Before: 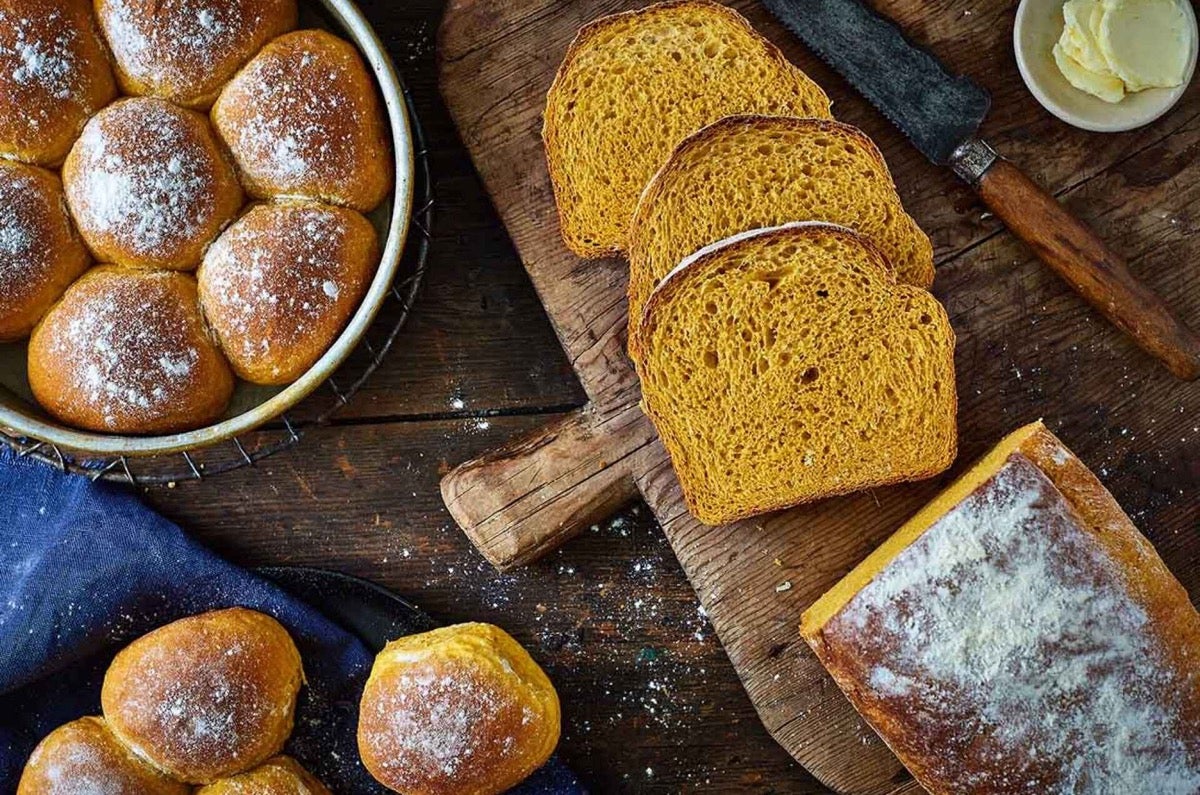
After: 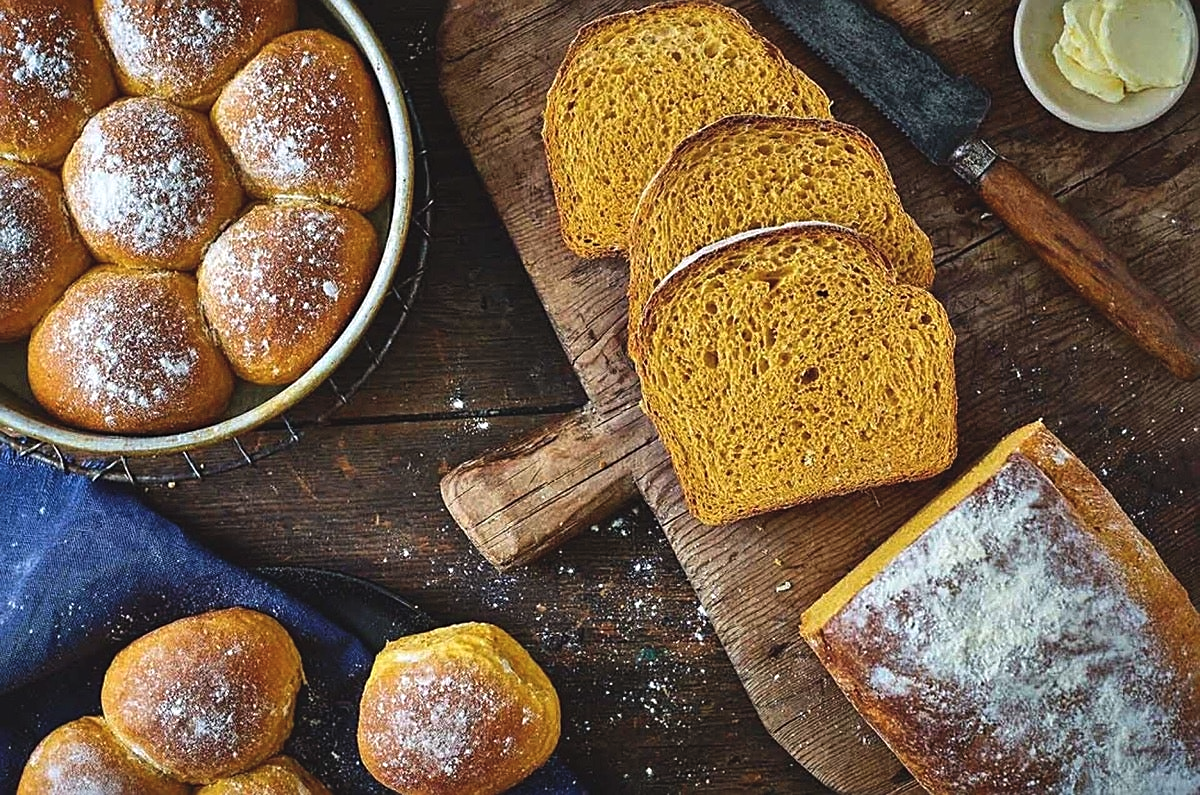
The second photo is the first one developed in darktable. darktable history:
exposure: black level correction -0.007, exposure 0.069 EV, compensate highlight preservation false
sharpen: on, module defaults
